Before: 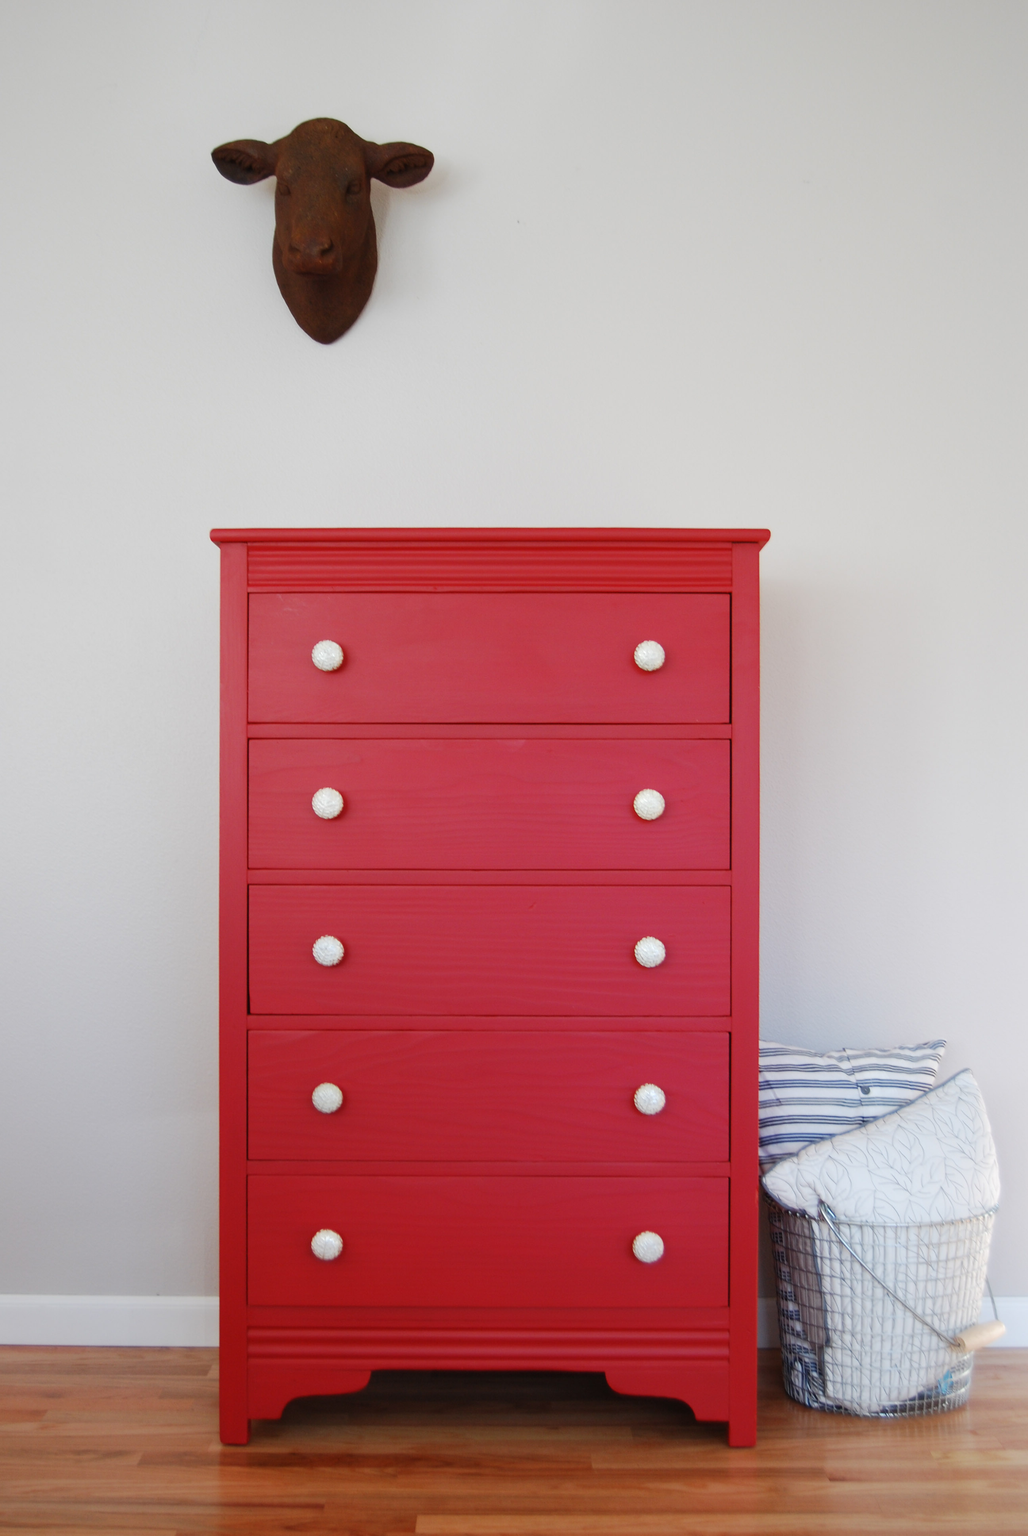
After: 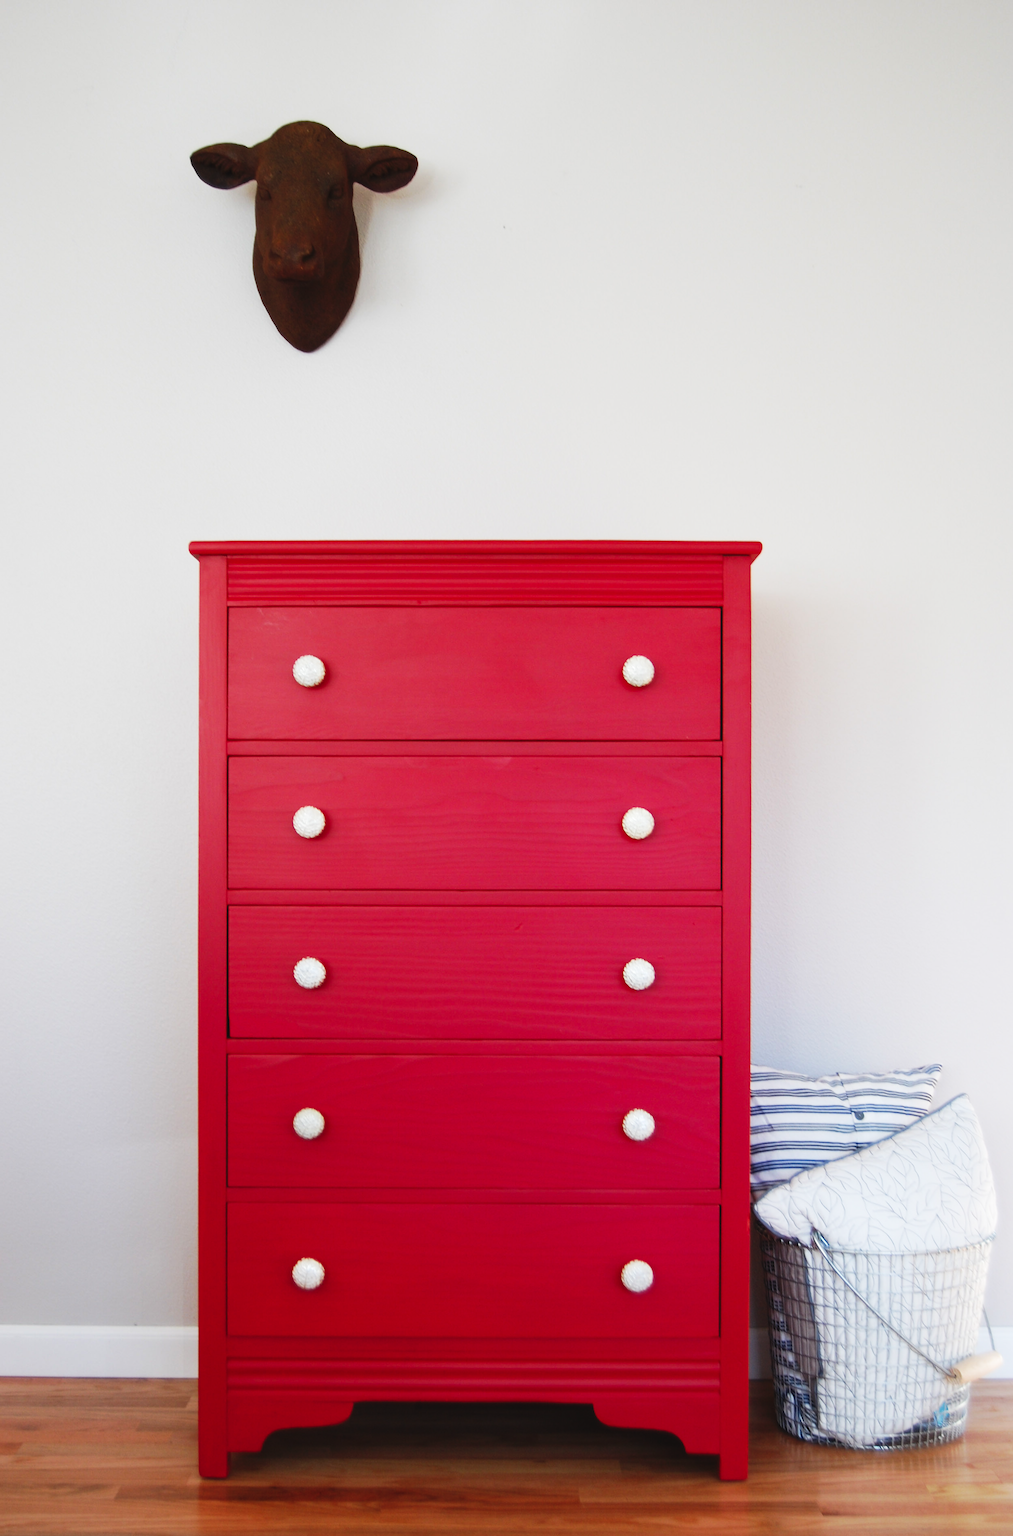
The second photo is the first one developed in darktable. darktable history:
crop and rotate: left 2.536%, right 1.107%, bottom 2.246%
tone curve: curves: ch0 [(0, 0) (0.003, 0.036) (0.011, 0.04) (0.025, 0.042) (0.044, 0.052) (0.069, 0.066) (0.1, 0.085) (0.136, 0.106) (0.177, 0.144) (0.224, 0.188) (0.277, 0.241) (0.335, 0.307) (0.399, 0.382) (0.468, 0.466) (0.543, 0.56) (0.623, 0.672) (0.709, 0.772) (0.801, 0.876) (0.898, 0.949) (1, 1)], preserve colors none
